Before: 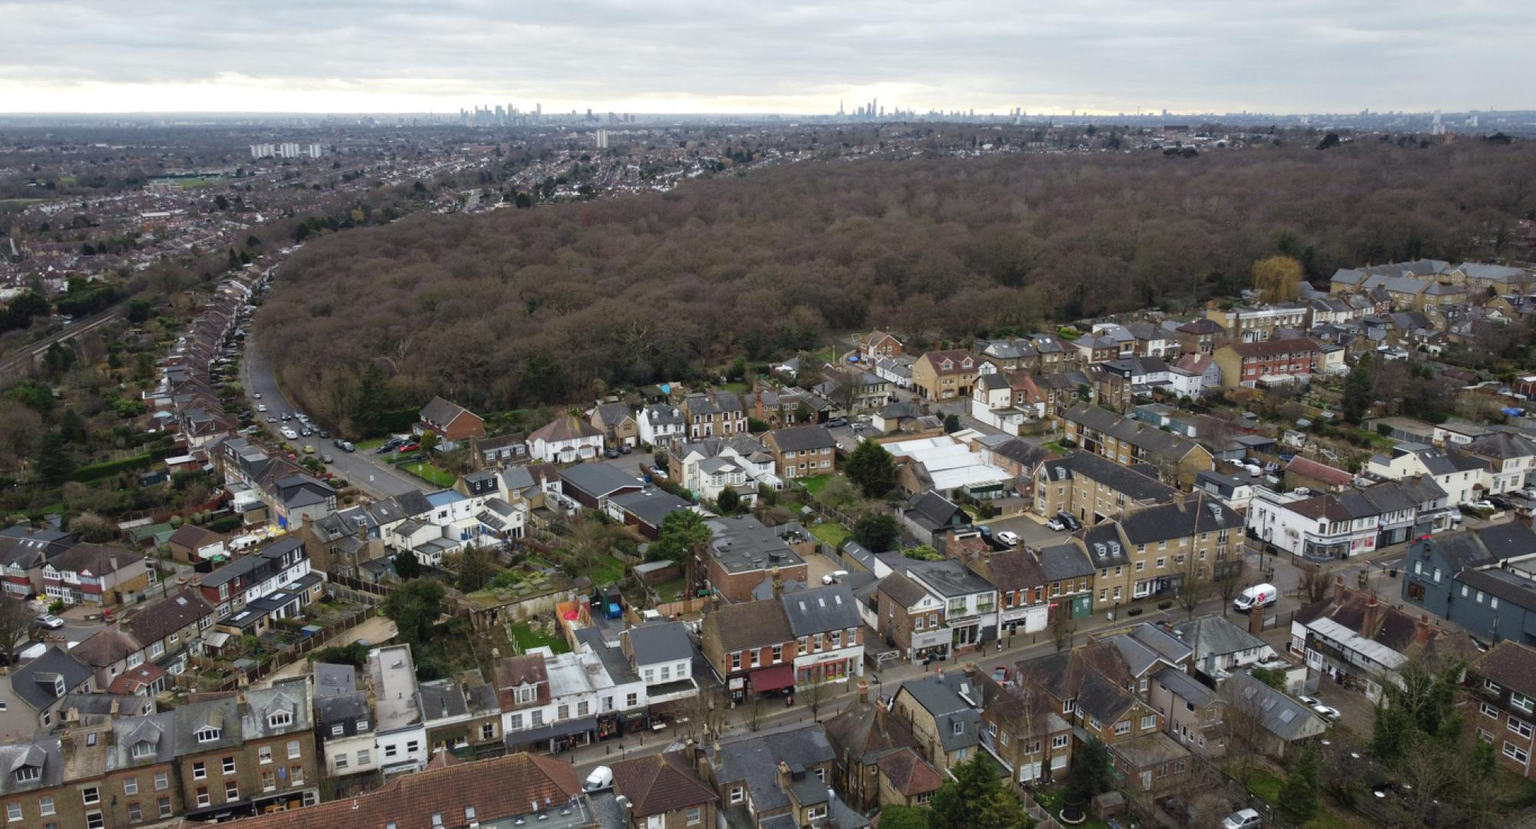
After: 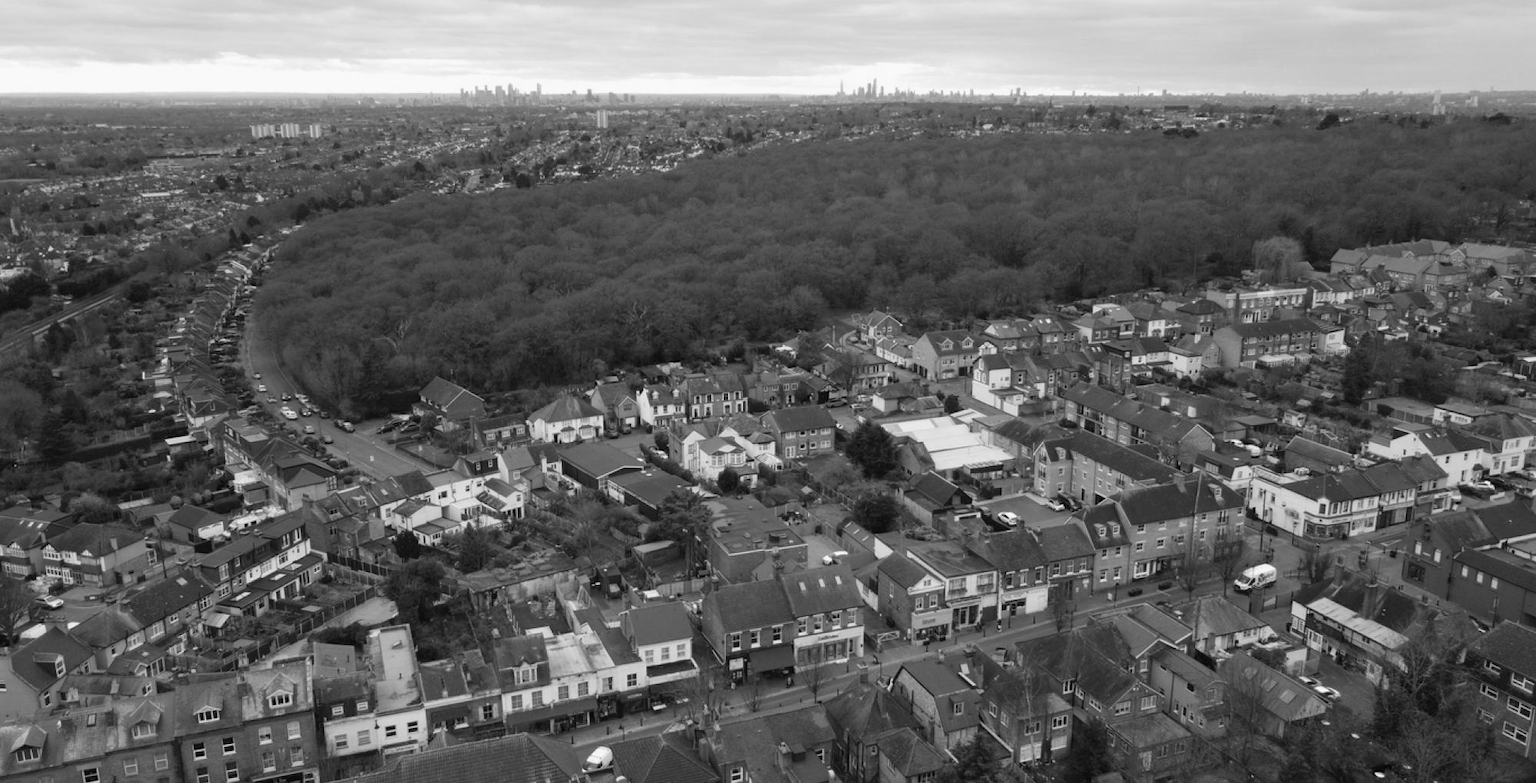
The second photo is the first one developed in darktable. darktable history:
contrast brightness saturation: saturation -0.04
monochrome: a 32, b 64, size 2.3
crop and rotate: top 2.479%, bottom 3.018%
